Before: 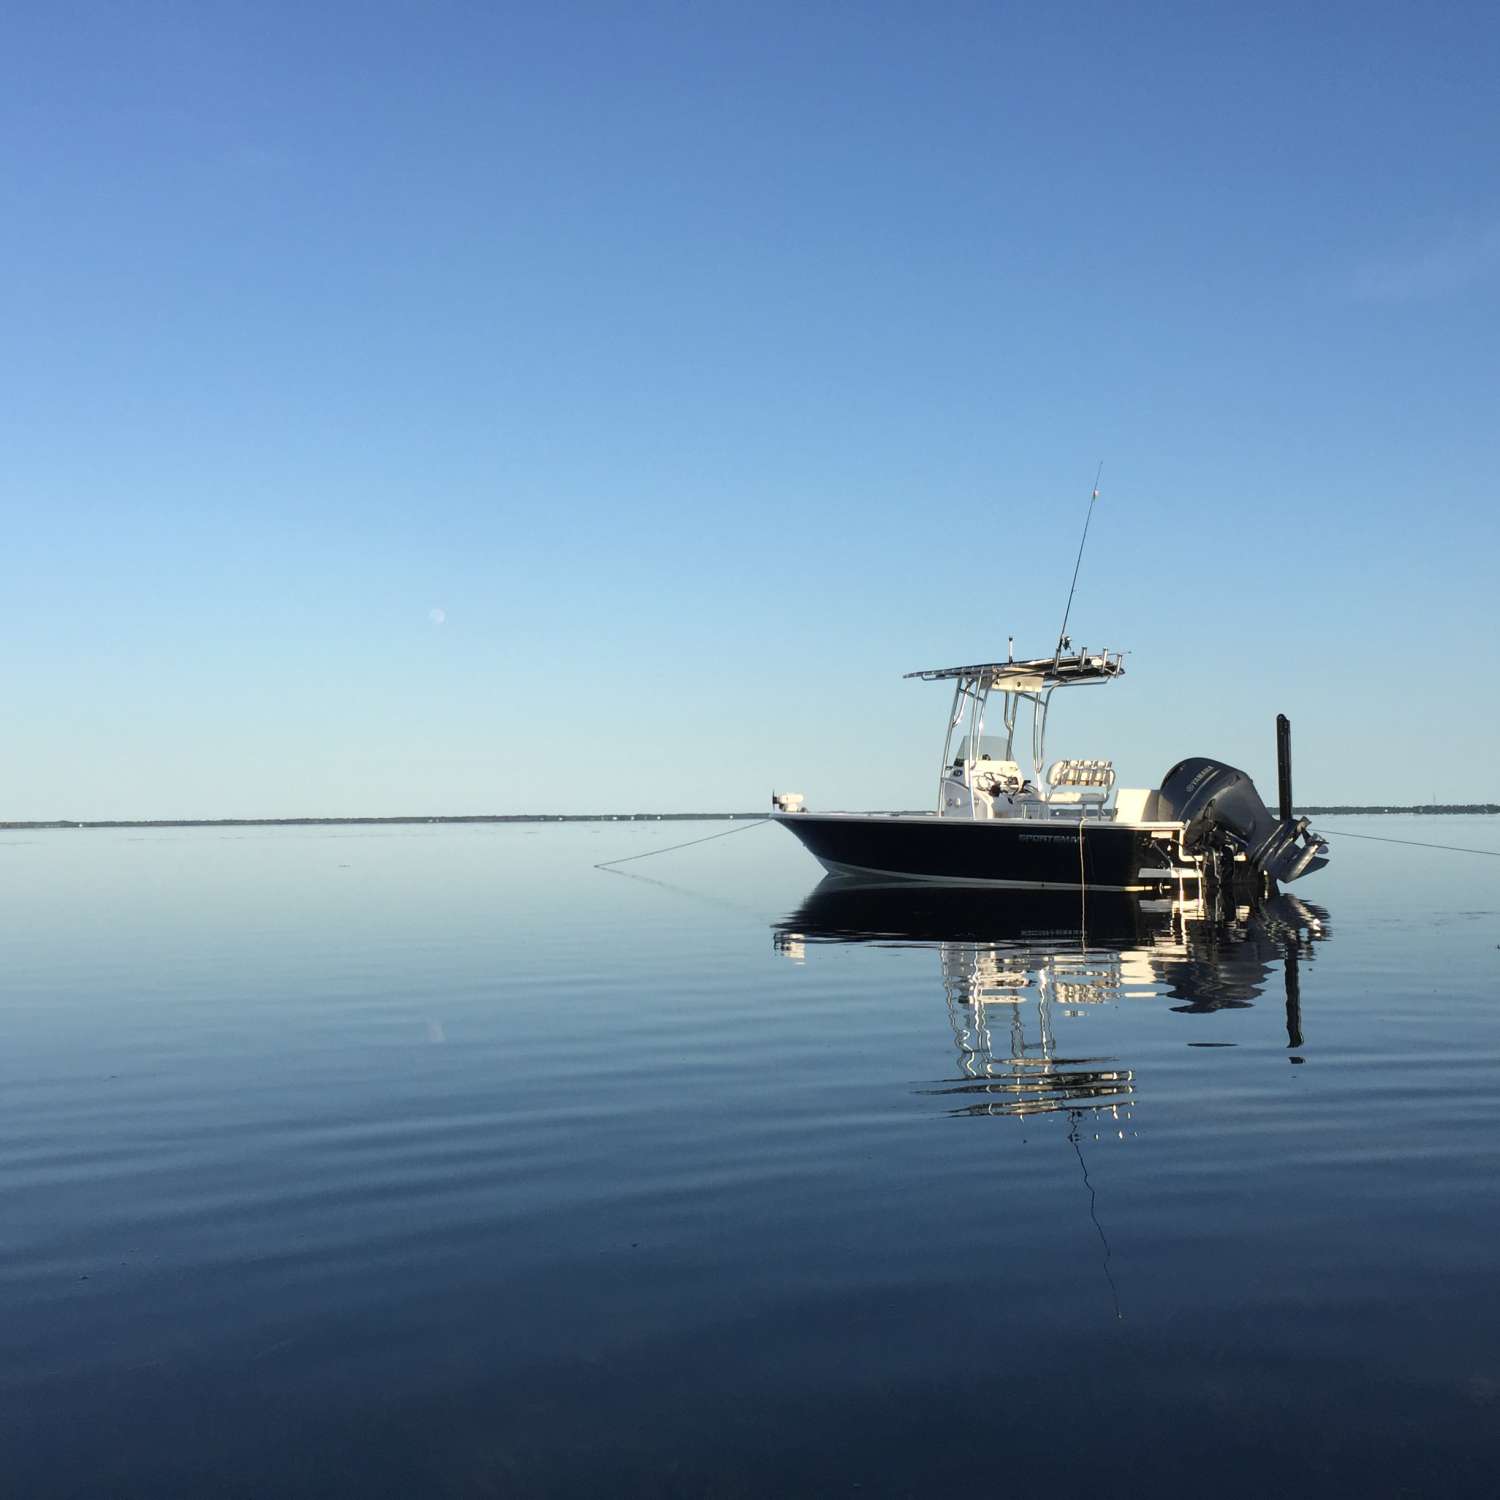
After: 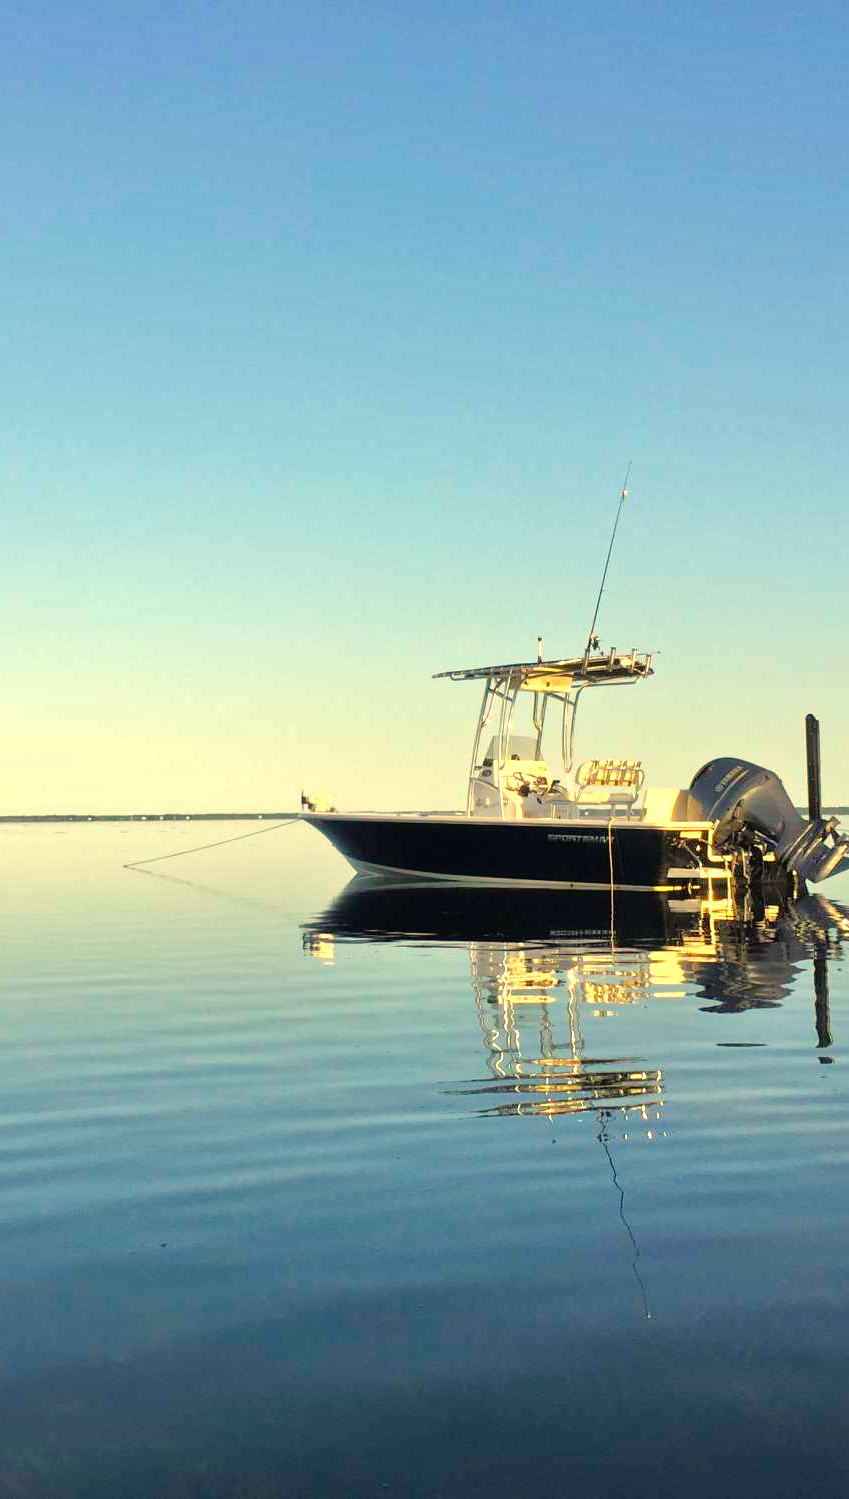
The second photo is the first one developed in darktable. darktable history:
crop: left 31.458%, top 0%, right 11.876%
white balance: red 1.123, blue 0.83
tone equalizer: -7 EV 0.15 EV, -6 EV 0.6 EV, -5 EV 1.15 EV, -4 EV 1.33 EV, -3 EV 1.15 EV, -2 EV 0.6 EV, -1 EV 0.15 EV, mask exposure compensation -0.5 EV
color balance rgb: perceptual saturation grading › global saturation 36%, perceptual brilliance grading › global brilliance 10%, global vibrance 20%
